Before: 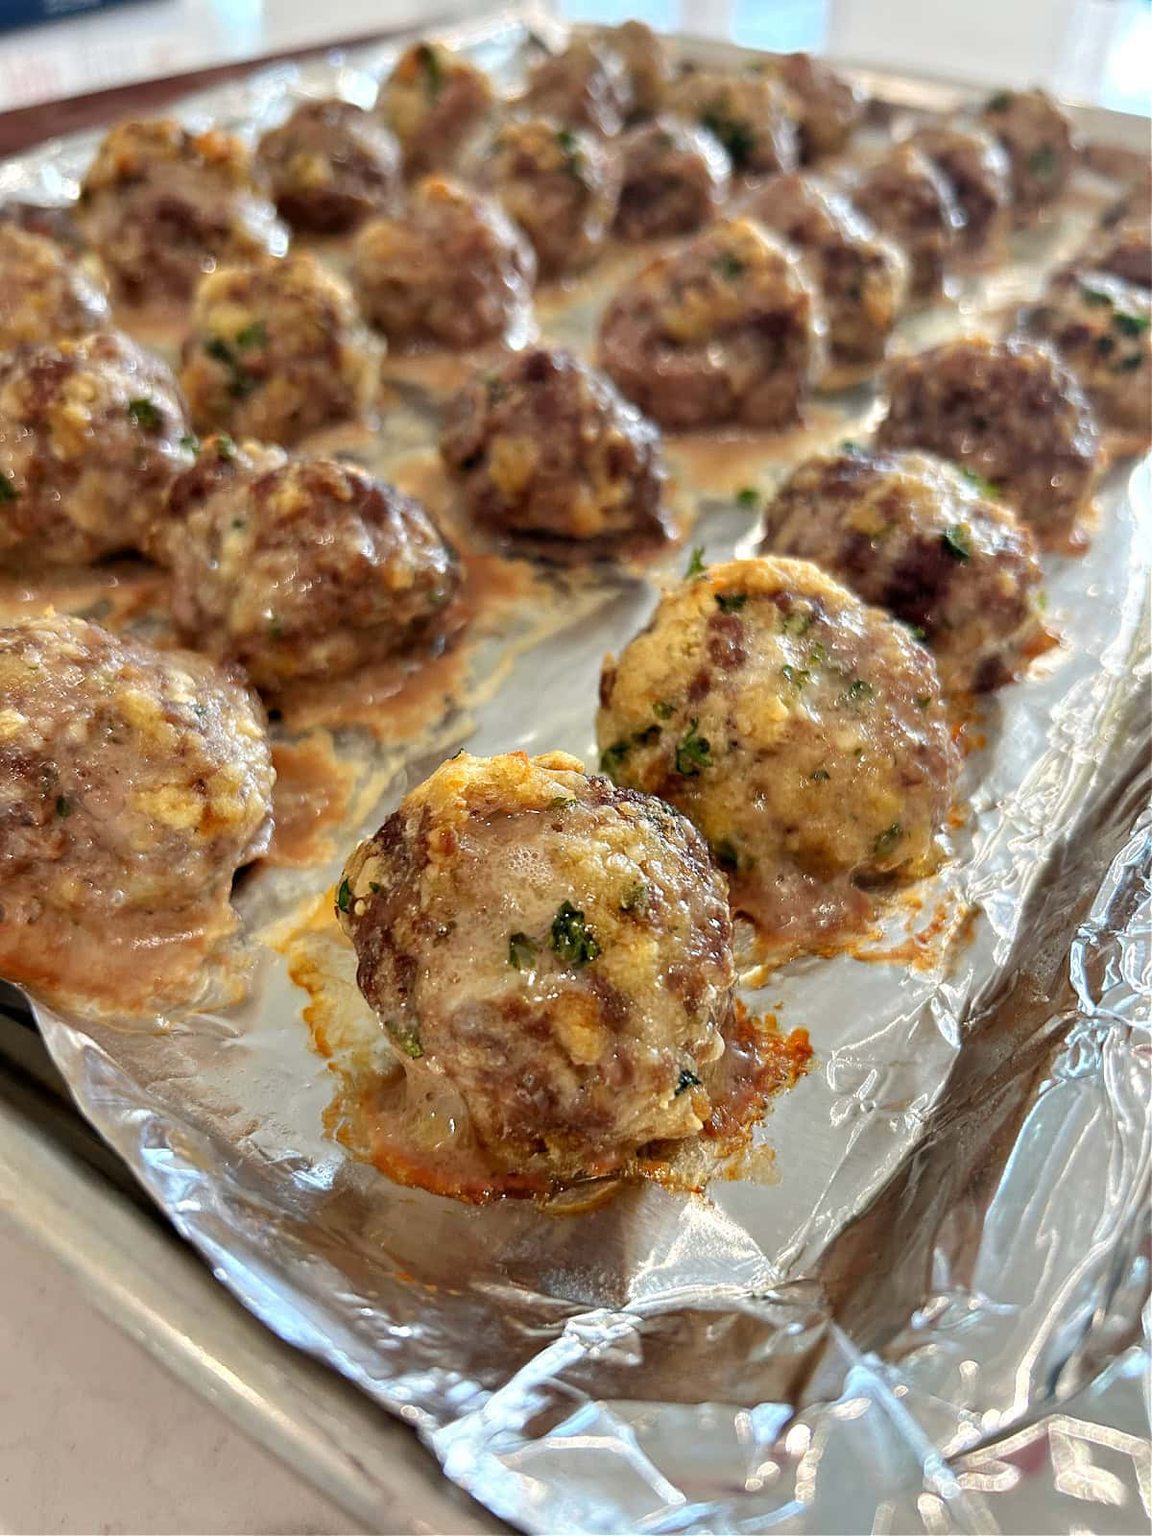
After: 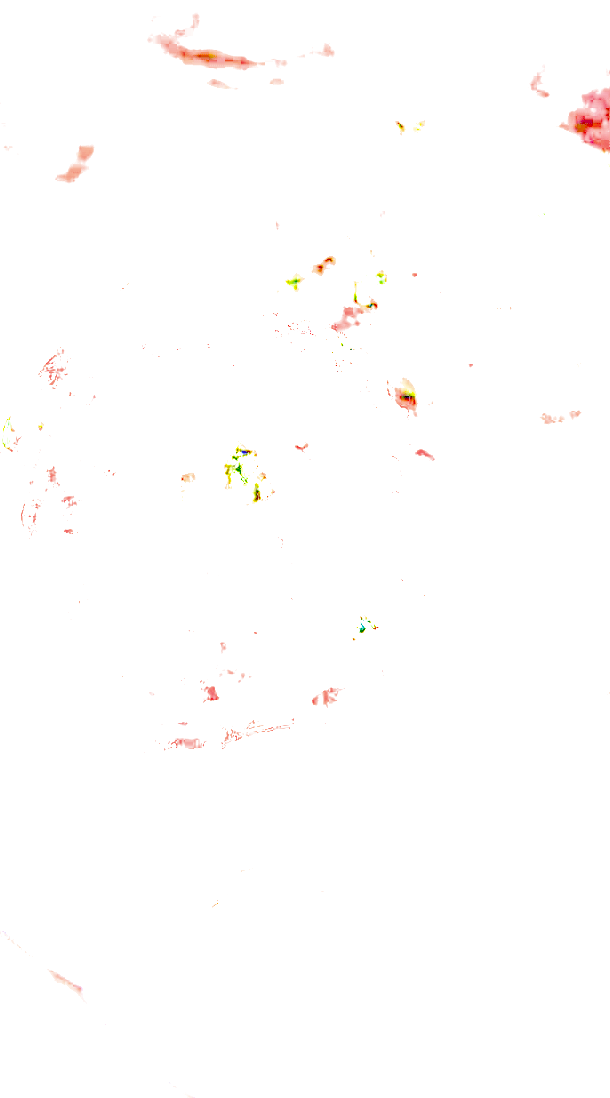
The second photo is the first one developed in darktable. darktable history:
filmic rgb: black relative exposure -4.73 EV, white relative exposure 4.78 EV, threshold 3.04 EV, hardness 2.35, latitude 35.16%, contrast 1.046, highlights saturation mix 1.16%, shadows ↔ highlights balance 1.16%, color science v6 (2022), enable highlight reconstruction true
local contrast: on, module defaults
crop and rotate: left 29.29%, top 31.316%, right 19.831%
exposure: exposure 7.955 EV, compensate highlight preservation false
tone equalizer: edges refinement/feathering 500, mask exposure compensation -1.57 EV, preserve details no
